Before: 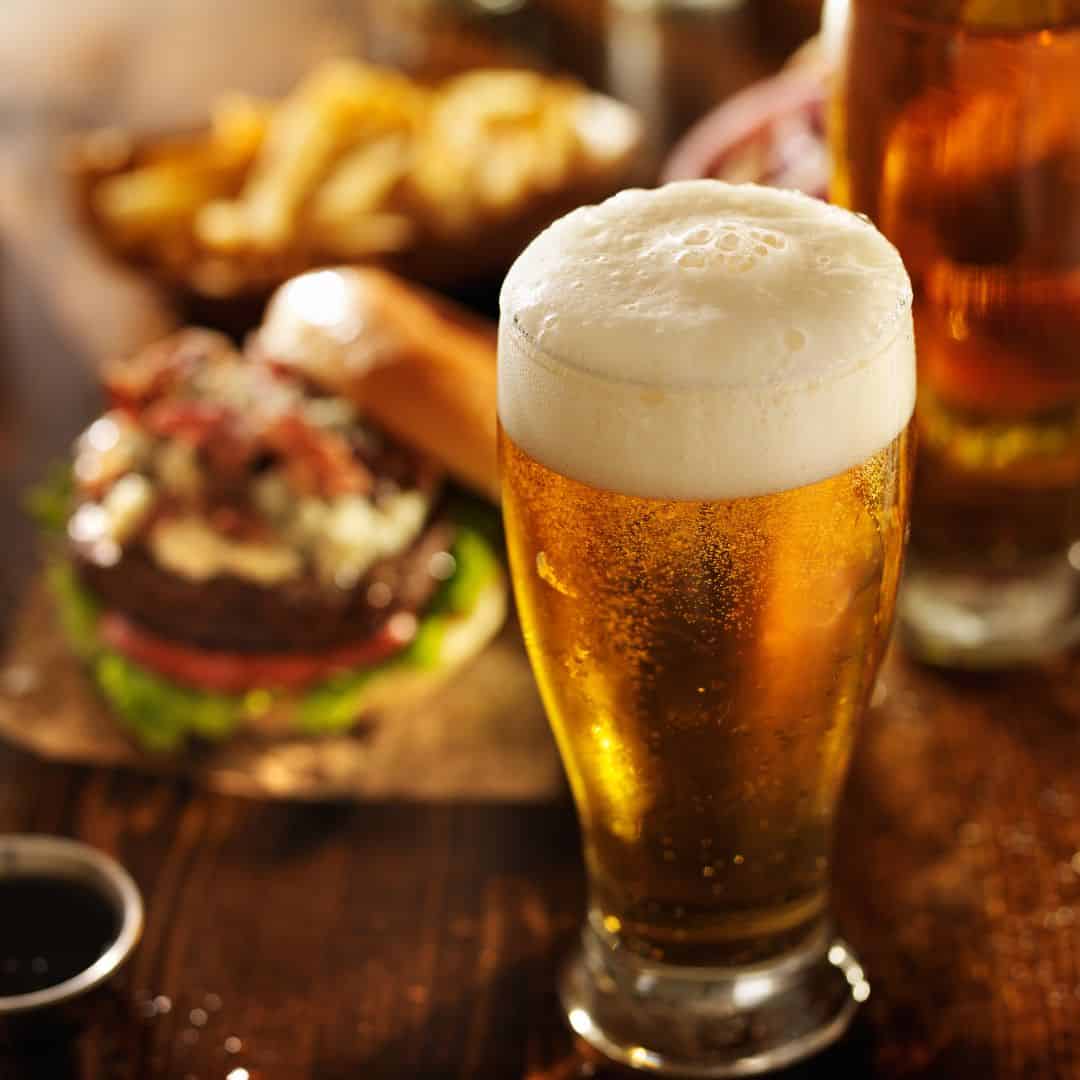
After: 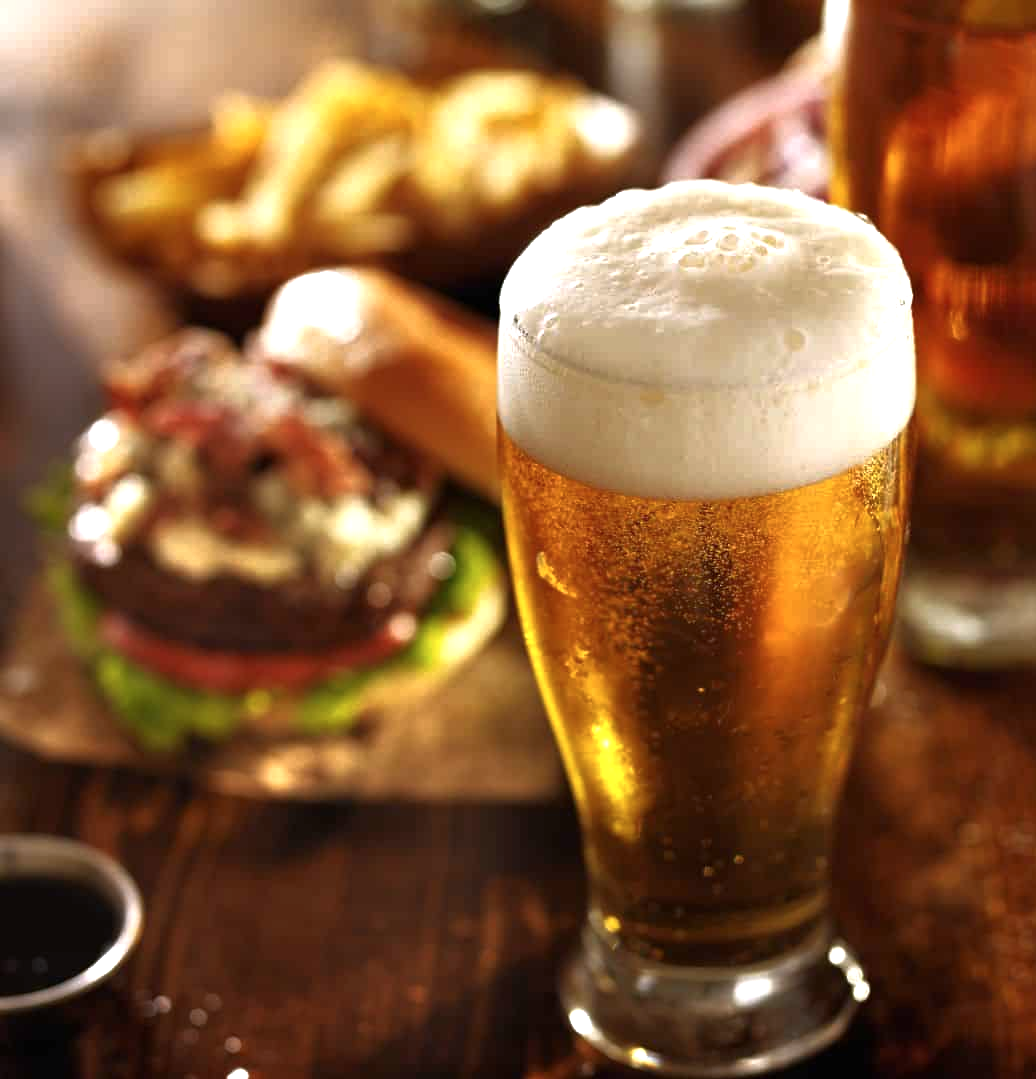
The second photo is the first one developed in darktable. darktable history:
crop: right 4.008%, bottom 0.029%
tone equalizer: -8 EV 0.001 EV, -7 EV -0.002 EV, -6 EV 0.004 EV, -5 EV -0.061 EV, -4 EV -0.131 EV, -3 EV -0.145 EV, -2 EV 0.266 EV, -1 EV 0.72 EV, +0 EV 0.522 EV, edges refinement/feathering 500, mask exposure compensation -1.57 EV, preserve details no
color calibration: illuminant as shot in camera, x 0.358, y 0.373, temperature 4628.91 K
